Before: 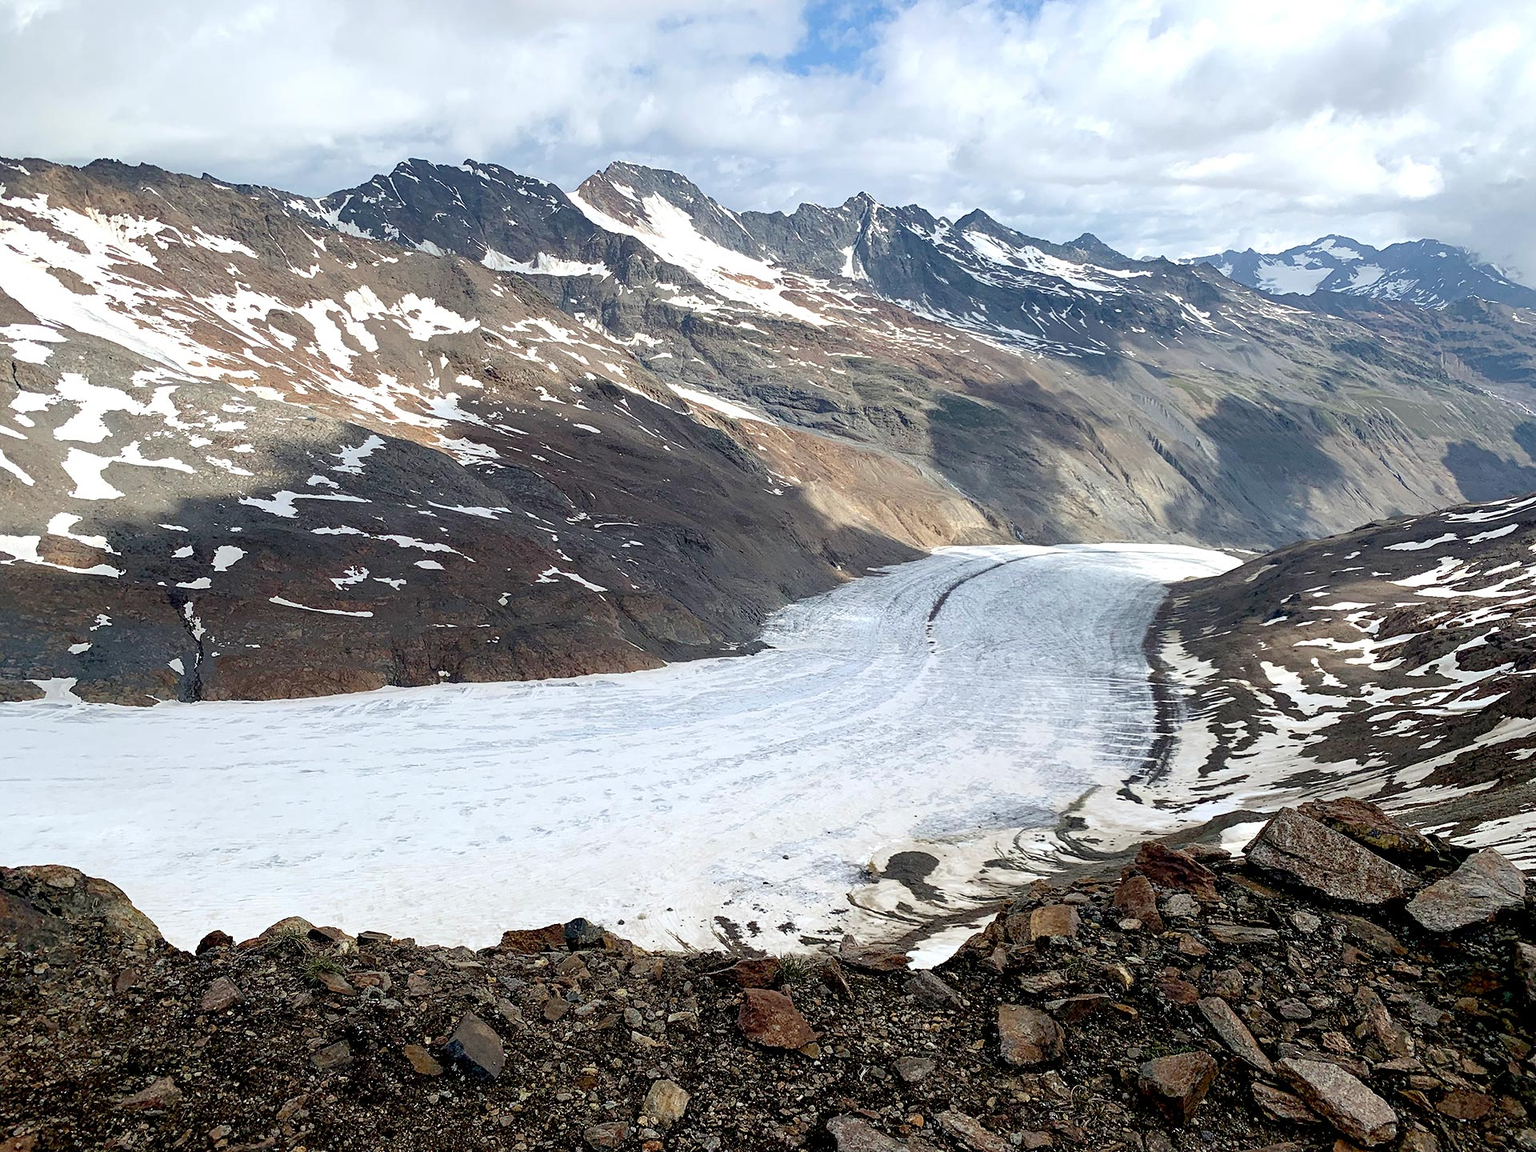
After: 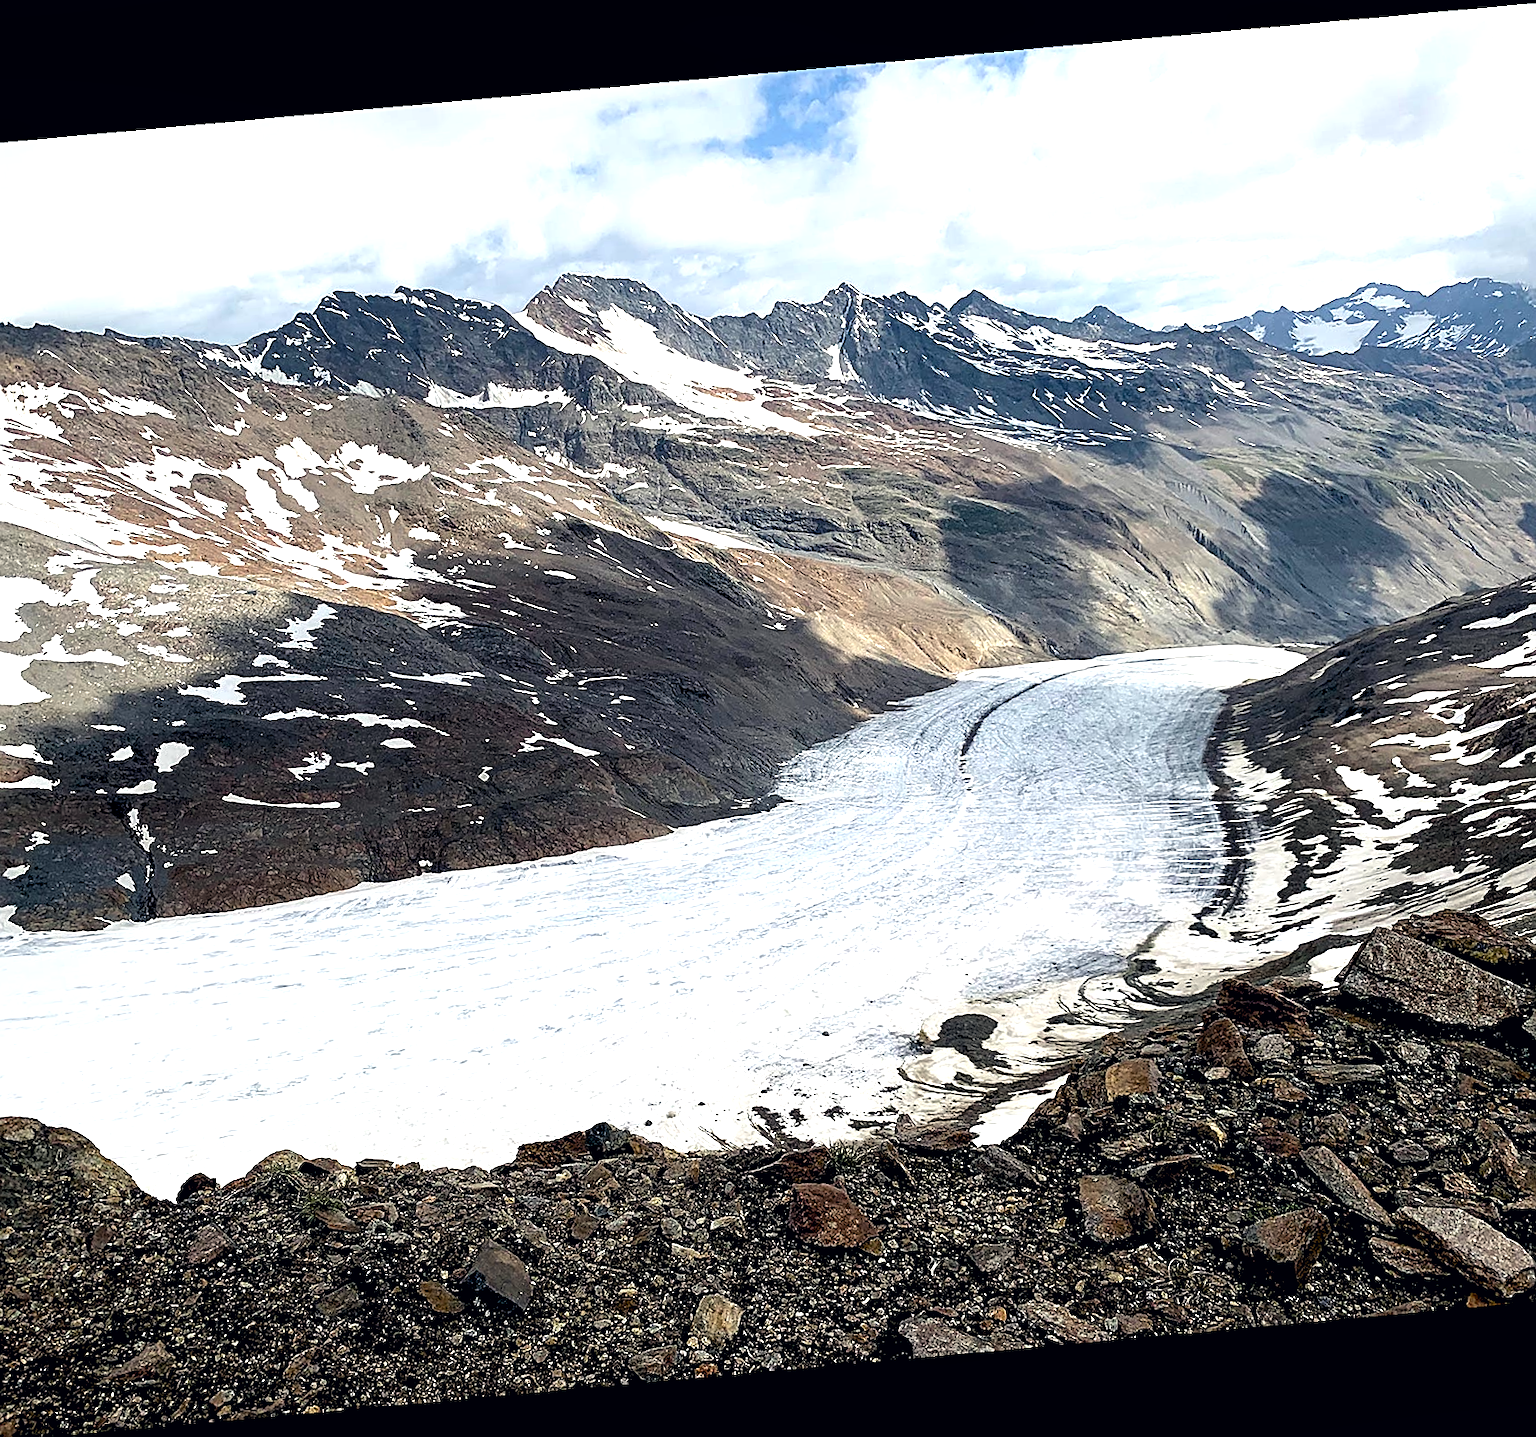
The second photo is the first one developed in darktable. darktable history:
local contrast: highlights 100%, shadows 100%, detail 120%, midtone range 0.2
sharpen: on, module defaults
exposure: black level correction 0.009, exposure 0.119 EV, compensate highlight preservation false
levels: levels [0.052, 0.496, 0.908]
rotate and perspective: rotation -5.2°, automatic cropping off
color correction: highlights a* 0.207, highlights b* 2.7, shadows a* -0.874, shadows b* -4.78
crop: left 7.598%, right 7.873%
